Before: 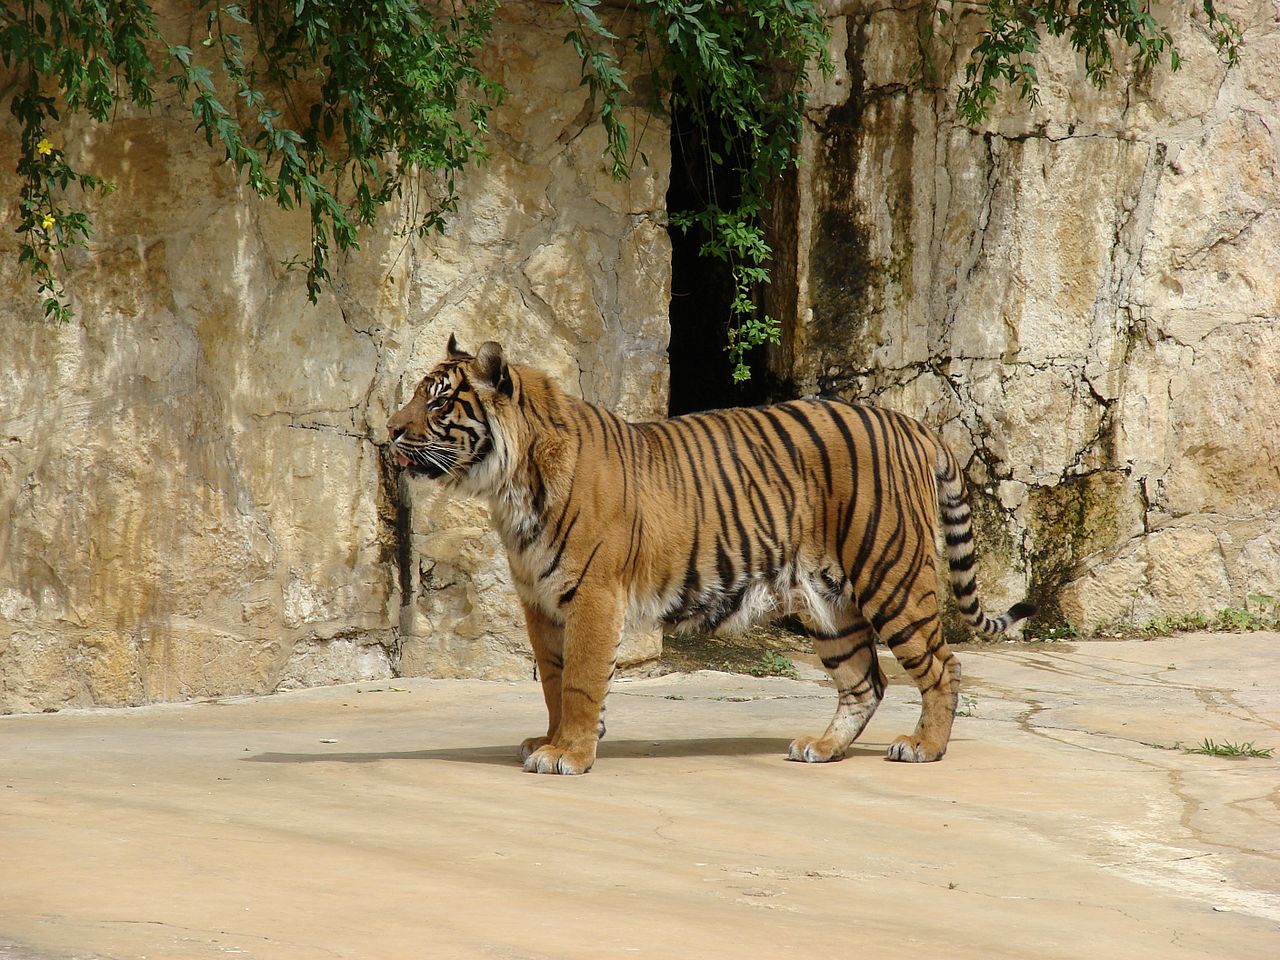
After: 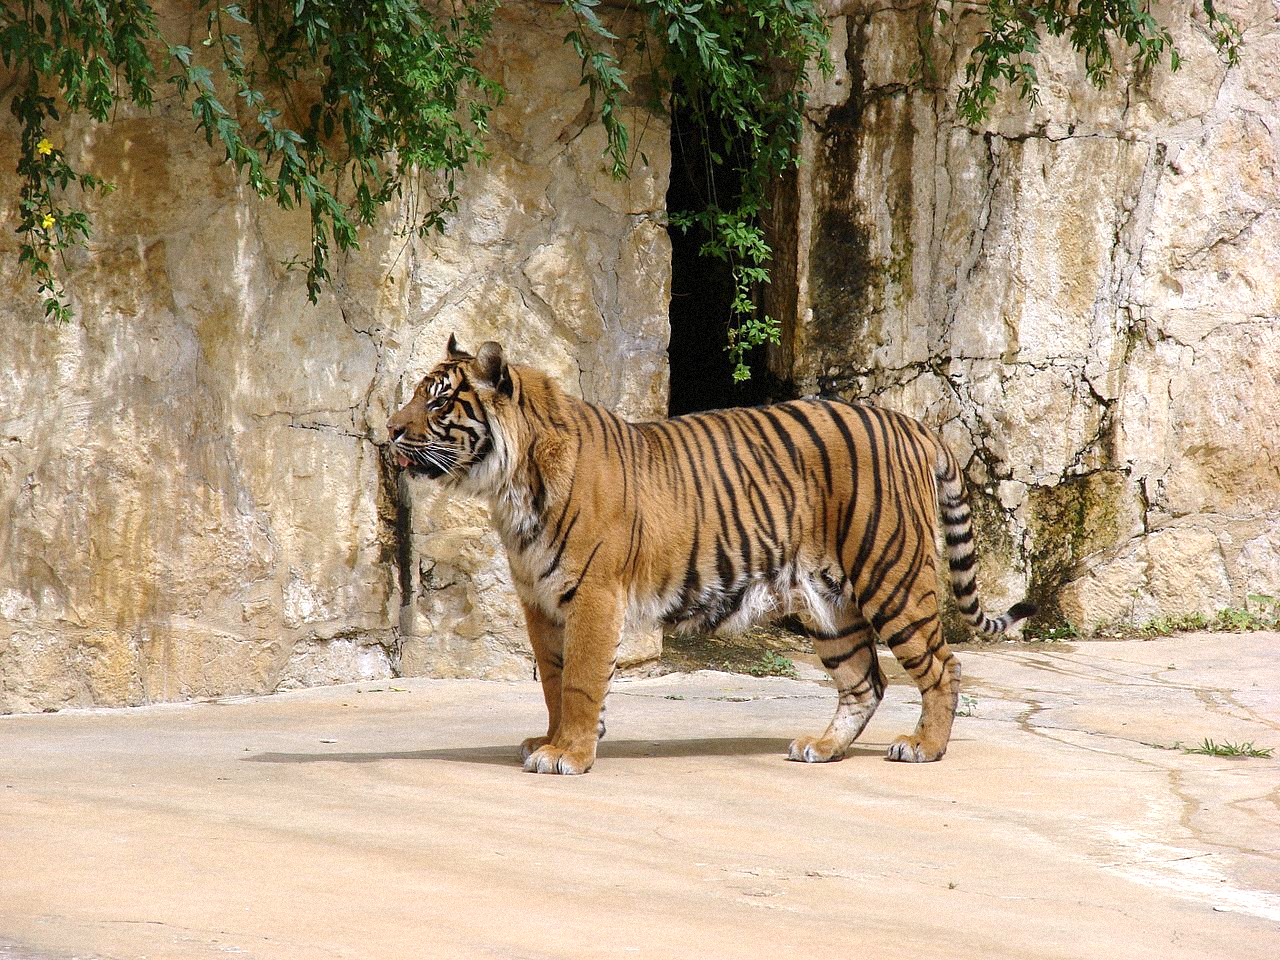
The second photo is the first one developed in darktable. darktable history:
grain: mid-tones bias 0%
exposure: exposure 0.376 EV, compensate highlight preservation false
white balance: red 1.004, blue 1.096
